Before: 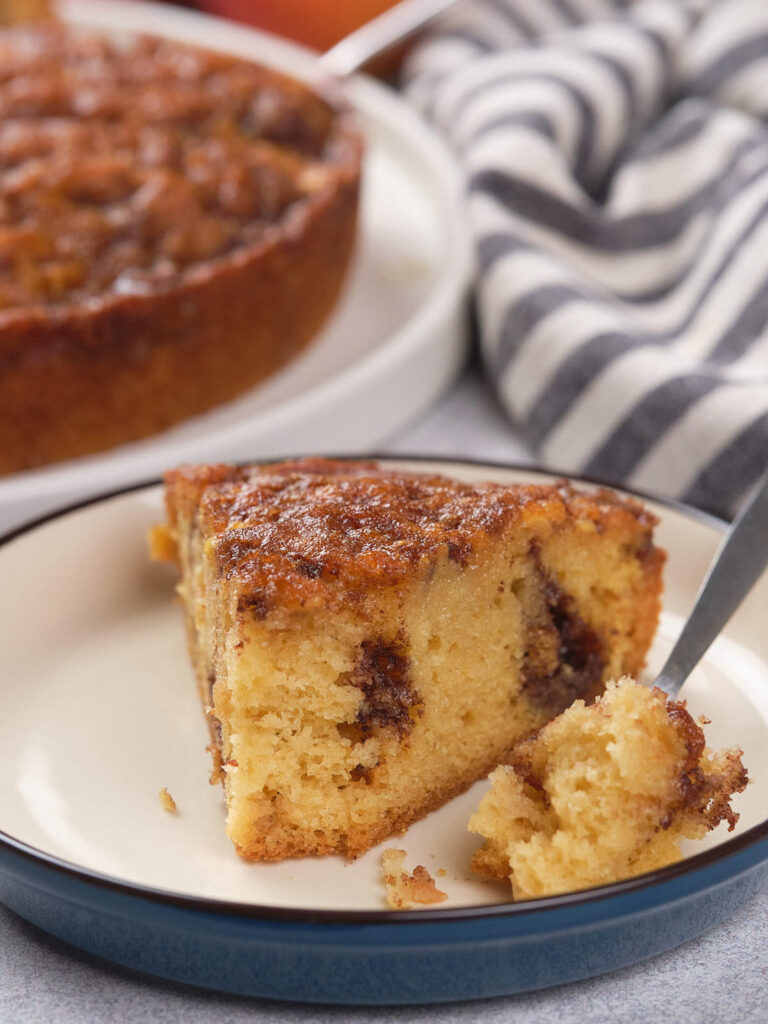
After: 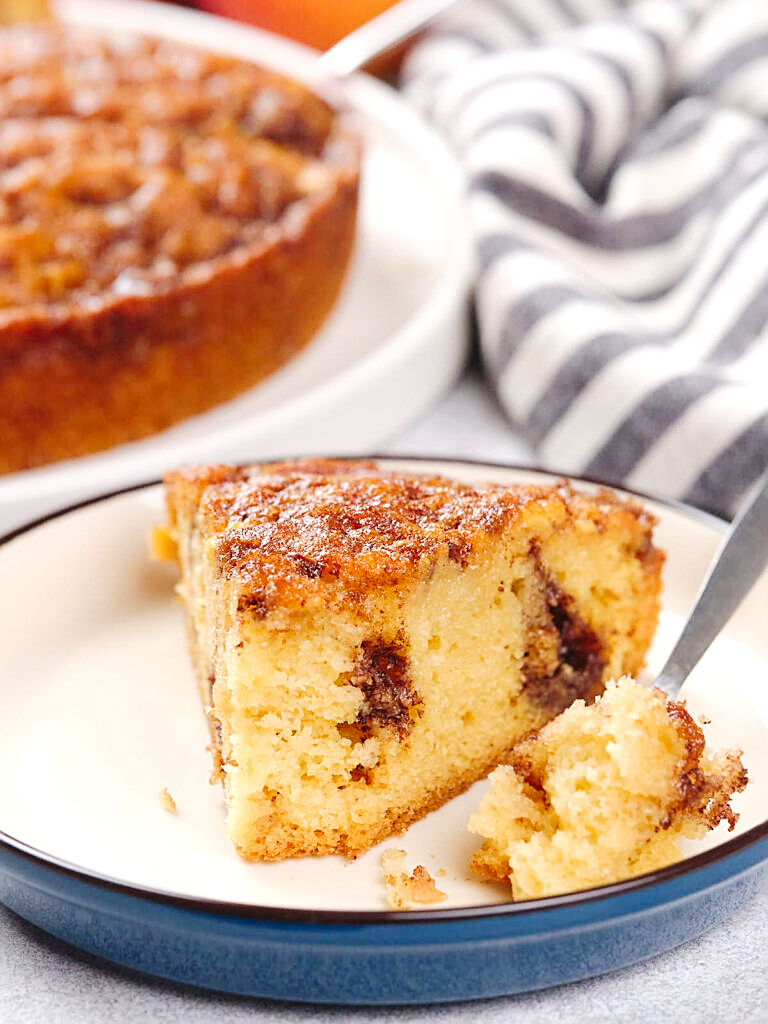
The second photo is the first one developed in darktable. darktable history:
exposure: exposure 0.702 EV, compensate highlight preservation false
sharpen: on, module defaults
tone curve: curves: ch0 [(0.014, 0) (0.13, 0.09) (0.227, 0.211) (0.346, 0.388) (0.499, 0.598) (0.662, 0.76) (0.795, 0.846) (1, 0.969)]; ch1 [(0, 0) (0.366, 0.367) (0.447, 0.417) (0.473, 0.484) (0.504, 0.502) (0.525, 0.518) (0.564, 0.548) (0.639, 0.643) (1, 1)]; ch2 [(0, 0) (0.333, 0.346) (0.375, 0.375) (0.424, 0.43) (0.476, 0.498) (0.496, 0.505) (0.517, 0.515) (0.542, 0.564) (0.583, 0.6) (0.64, 0.622) (0.723, 0.676) (1, 1)], preserve colors none
